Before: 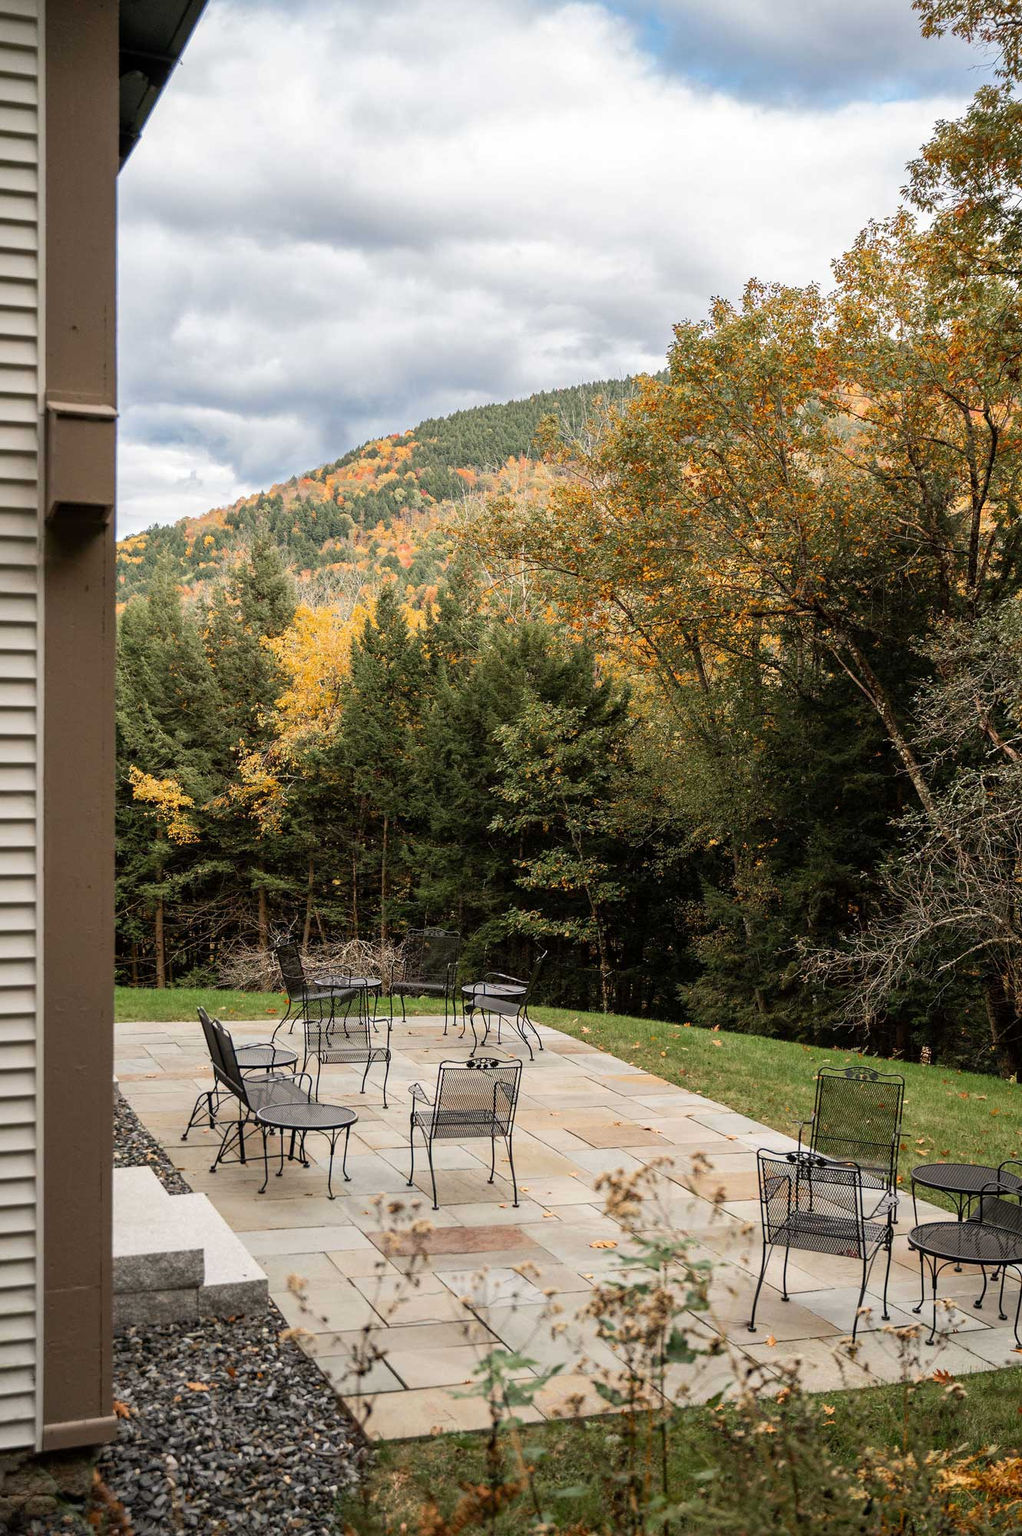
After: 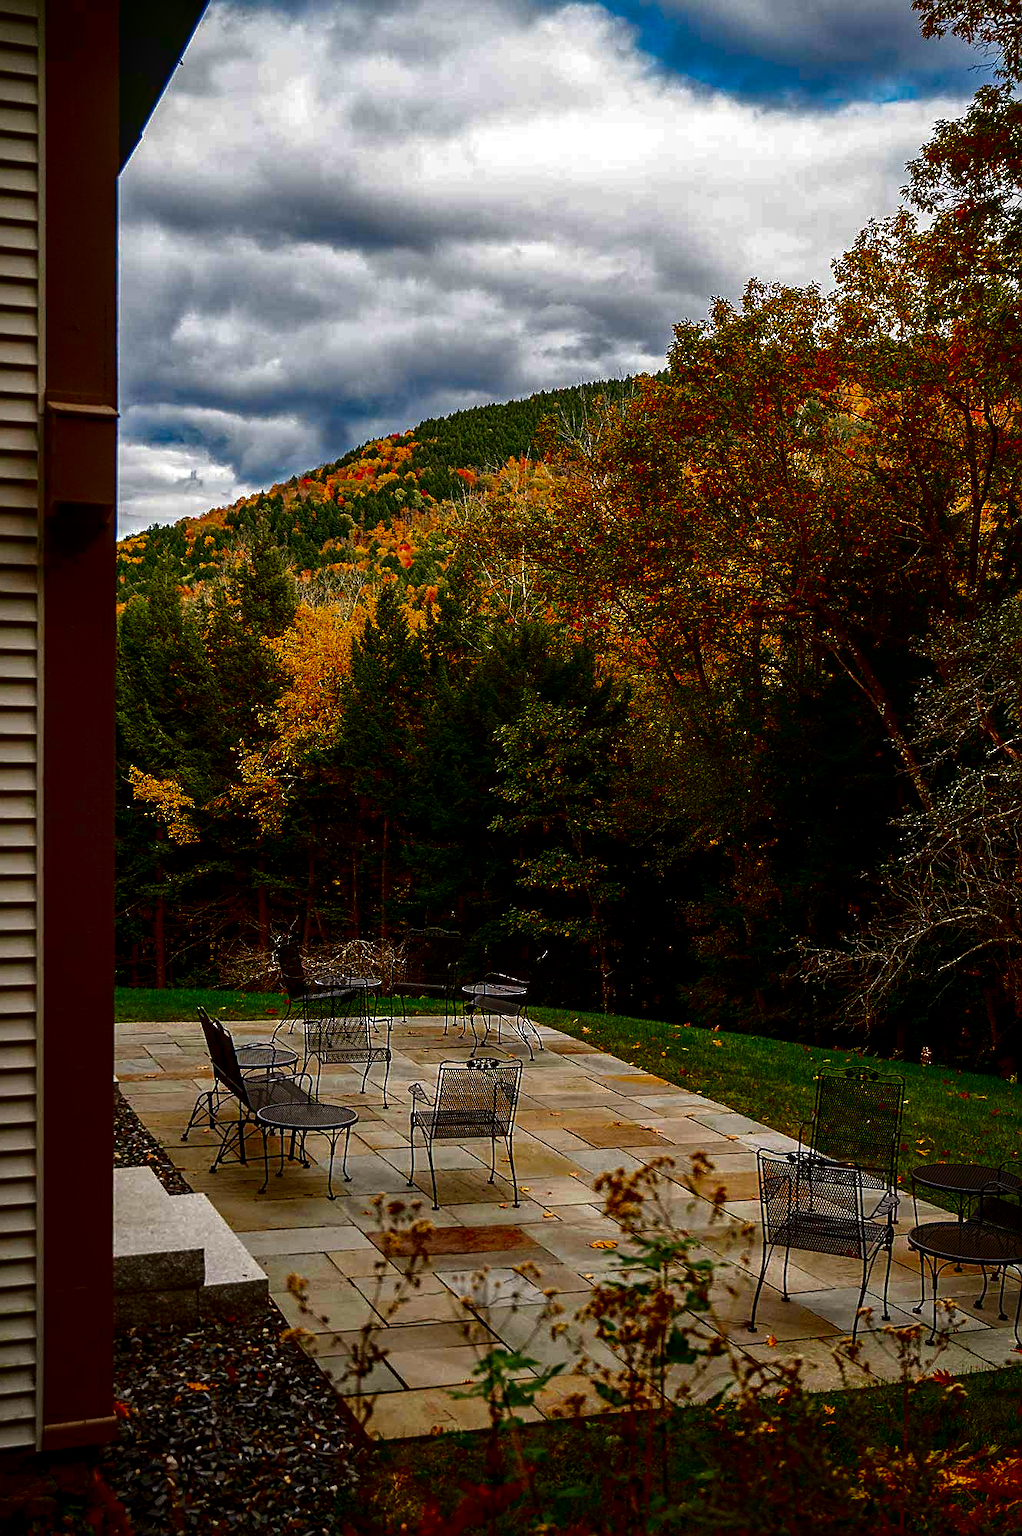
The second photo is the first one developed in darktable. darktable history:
contrast brightness saturation: brightness -0.996, saturation 0.988
tone equalizer: edges refinement/feathering 500, mask exposure compensation -1.57 EV, preserve details no
local contrast: on, module defaults
sharpen: on, module defaults
